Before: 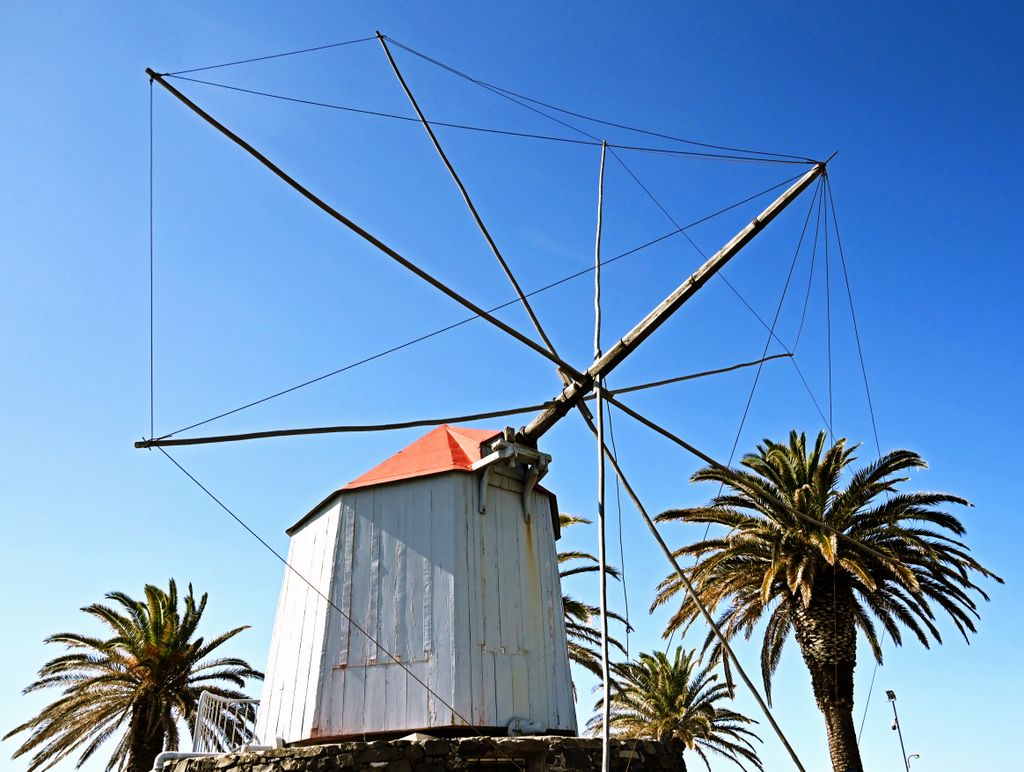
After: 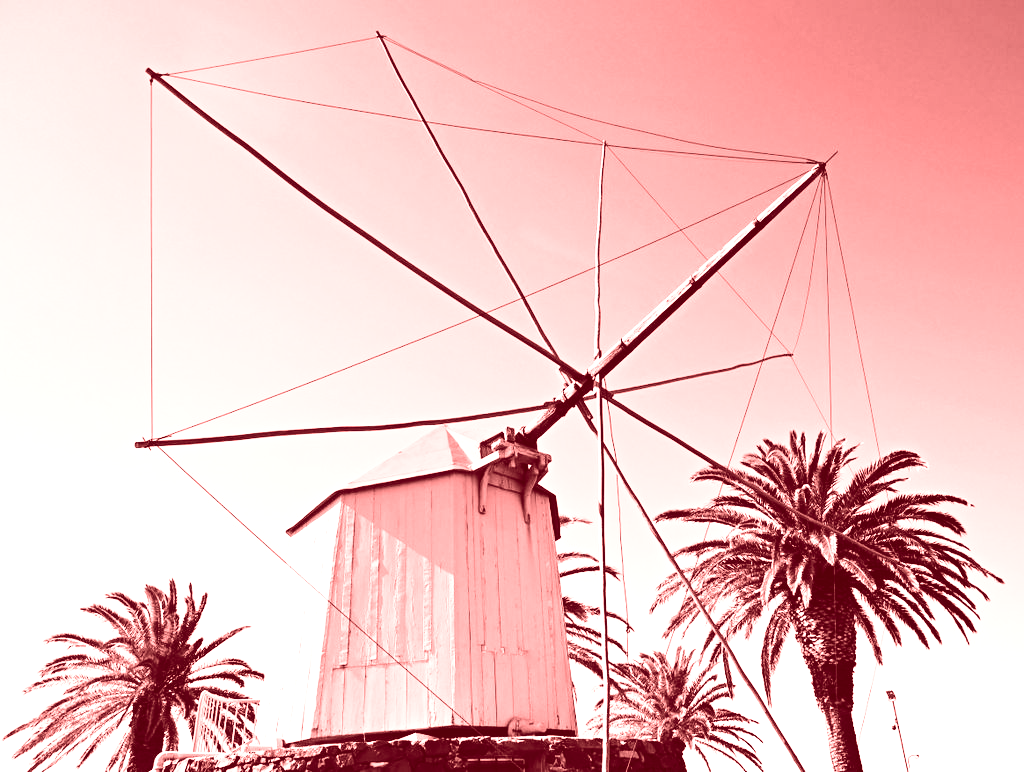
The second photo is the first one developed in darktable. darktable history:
base curve: curves: ch0 [(0, 0) (0.028, 0.03) (0.121, 0.232) (0.46, 0.748) (0.859, 0.968) (1, 1)], preserve colors none
exposure: exposure 0.375 EV, compensate highlight preservation false
colorize: saturation 60%, source mix 100%
